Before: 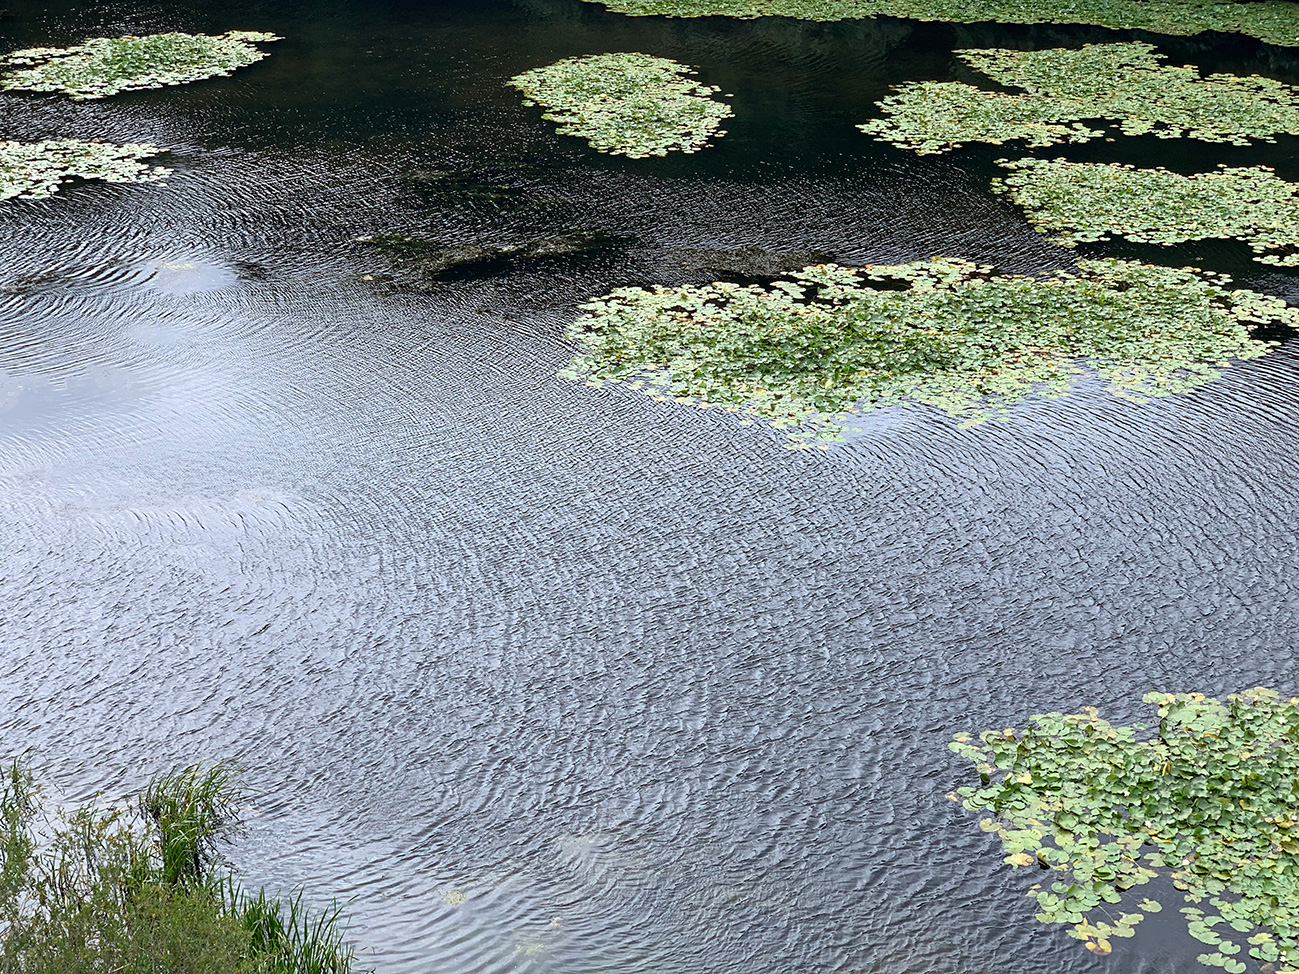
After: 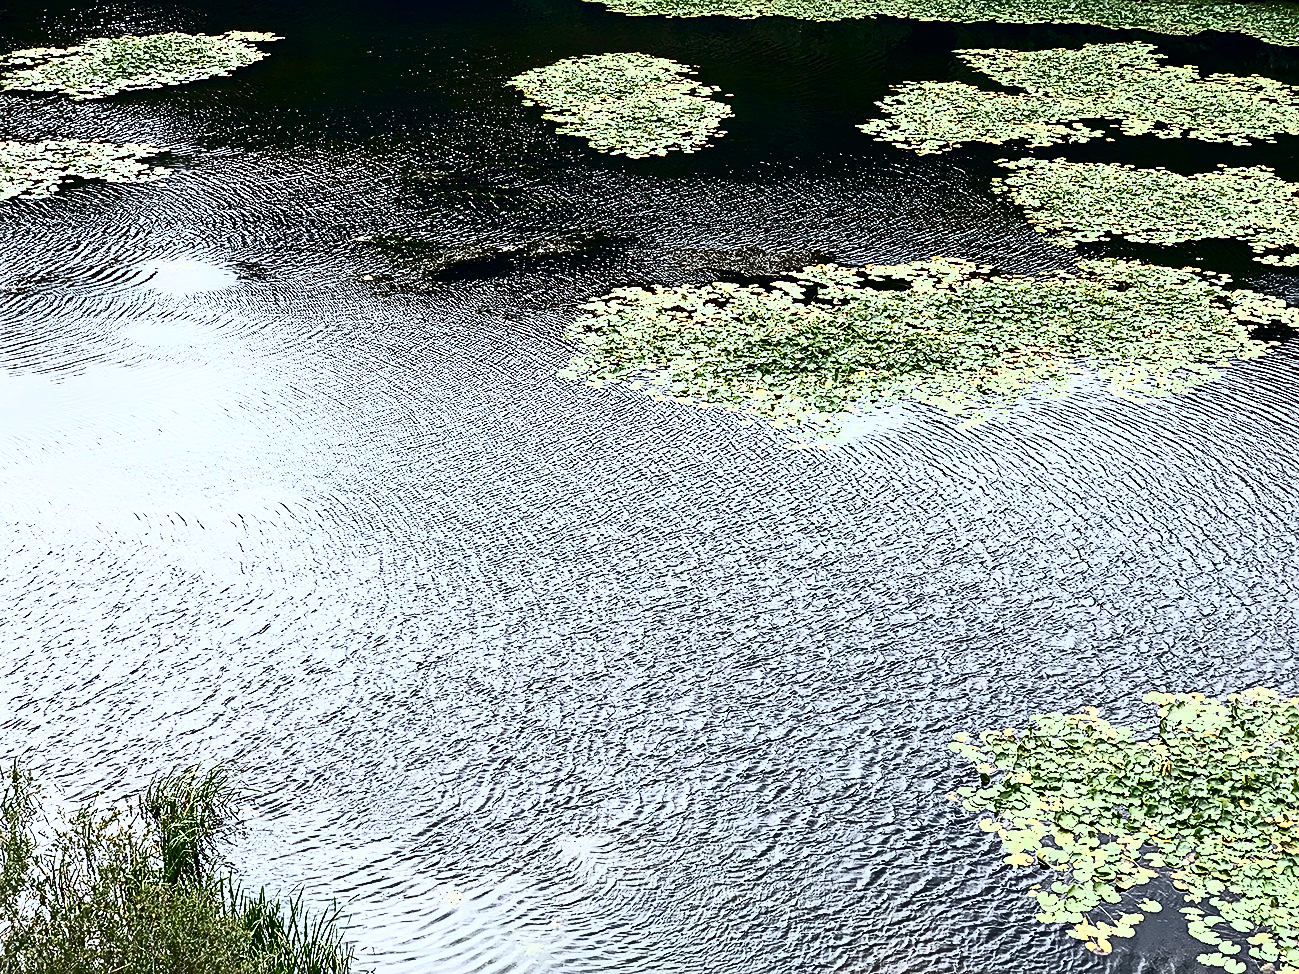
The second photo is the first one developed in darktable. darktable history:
contrast brightness saturation: contrast 0.93, brightness 0.2
sharpen: on, module defaults
